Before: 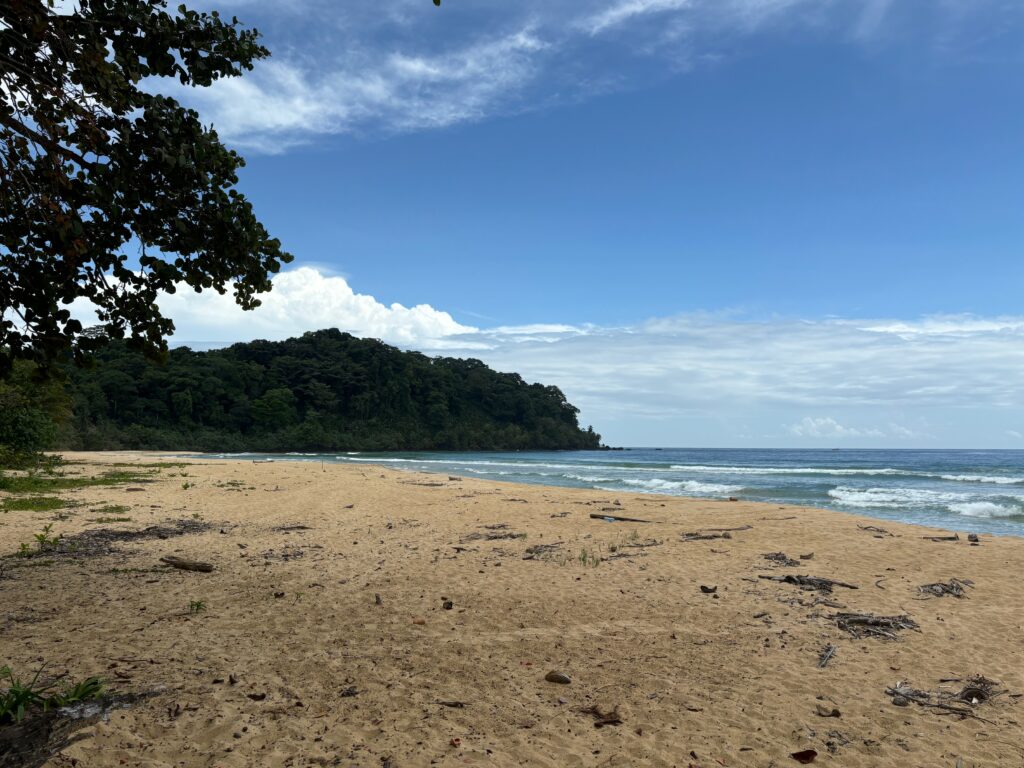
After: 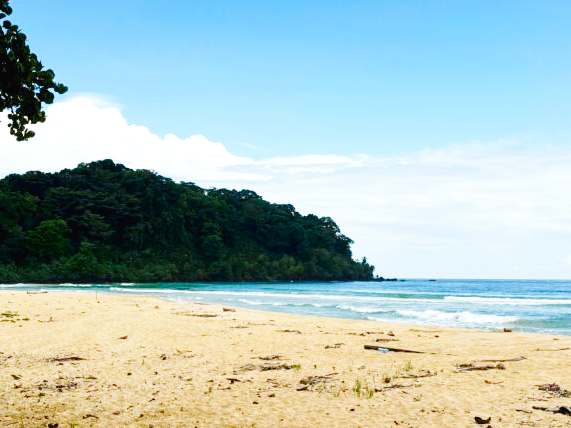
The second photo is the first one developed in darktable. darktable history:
color balance rgb: perceptual saturation grading › global saturation 35%, perceptual saturation grading › highlights -30%, perceptual saturation grading › shadows 35%, perceptual brilliance grading › global brilliance 3%, perceptual brilliance grading › highlights -3%, perceptual brilliance grading › shadows 3%
base curve: curves: ch0 [(0, 0.003) (0.001, 0.002) (0.006, 0.004) (0.02, 0.022) (0.048, 0.086) (0.094, 0.234) (0.162, 0.431) (0.258, 0.629) (0.385, 0.8) (0.548, 0.918) (0.751, 0.988) (1, 1)], preserve colors none
crop and rotate: left 22.13%, top 22.054%, right 22.026%, bottom 22.102%
